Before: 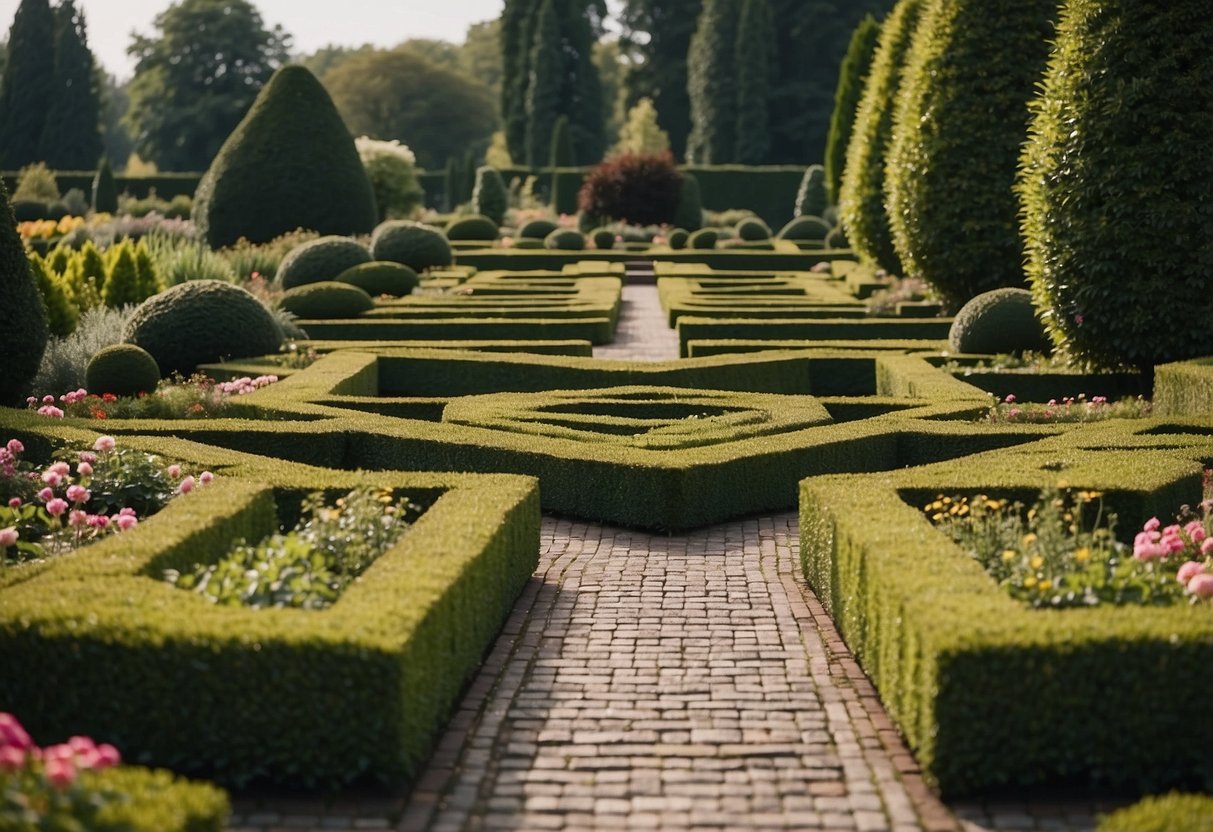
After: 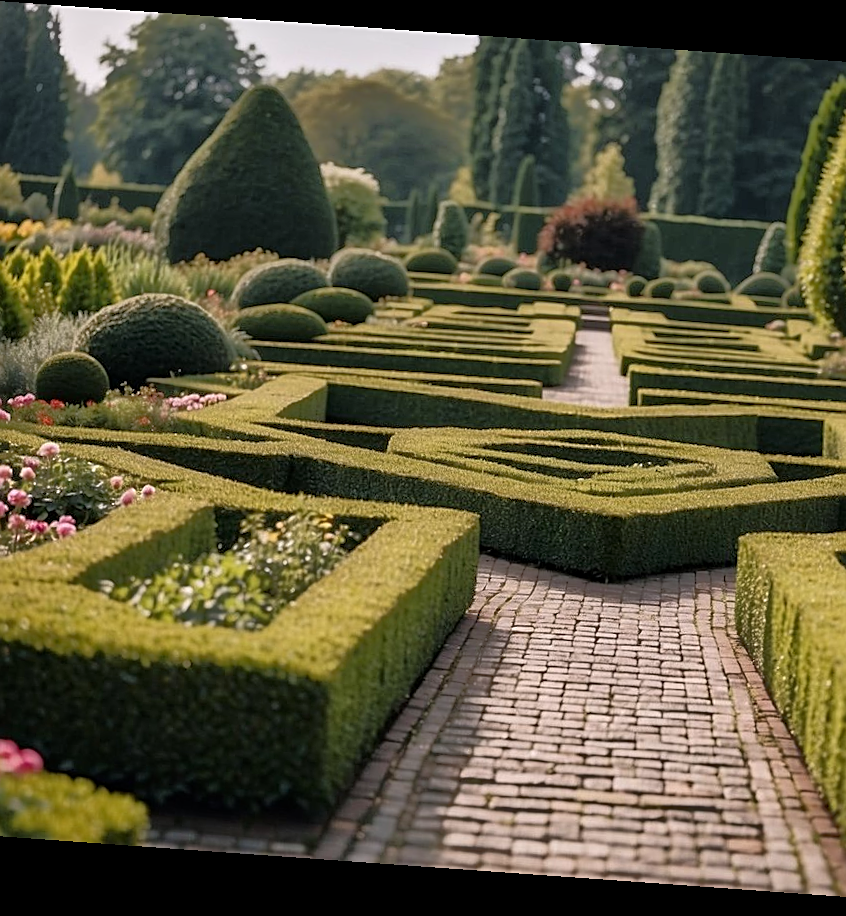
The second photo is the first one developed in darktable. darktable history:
tone equalizer: -8 EV -0.528 EV, -7 EV -0.319 EV, -6 EV -0.083 EV, -5 EV 0.413 EV, -4 EV 0.985 EV, -3 EV 0.791 EV, -2 EV -0.01 EV, -1 EV 0.14 EV, +0 EV -0.012 EV, smoothing 1
white balance: red 1.009, blue 1.027
sharpen: on, module defaults
local contrast: highlights 61%, shadows 106%, detail 107%, midtone range 0.529
crop and rotate: left 6.617%, right 26.717%
rotate and perspective: rotation 4.1°, automatic cropping off
